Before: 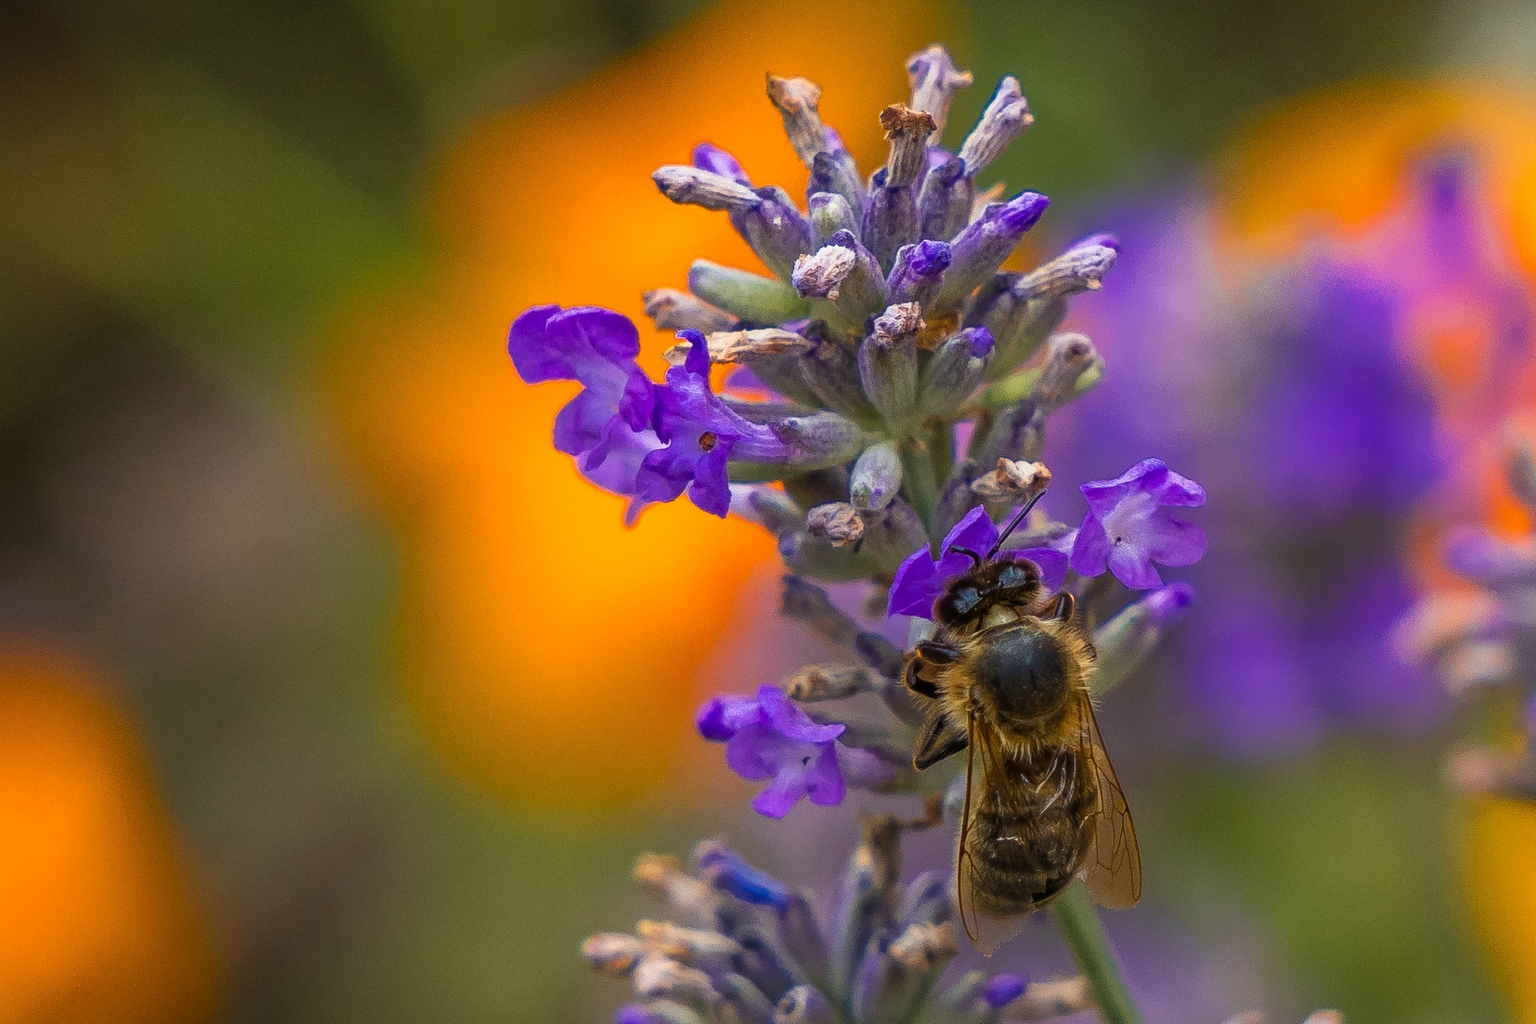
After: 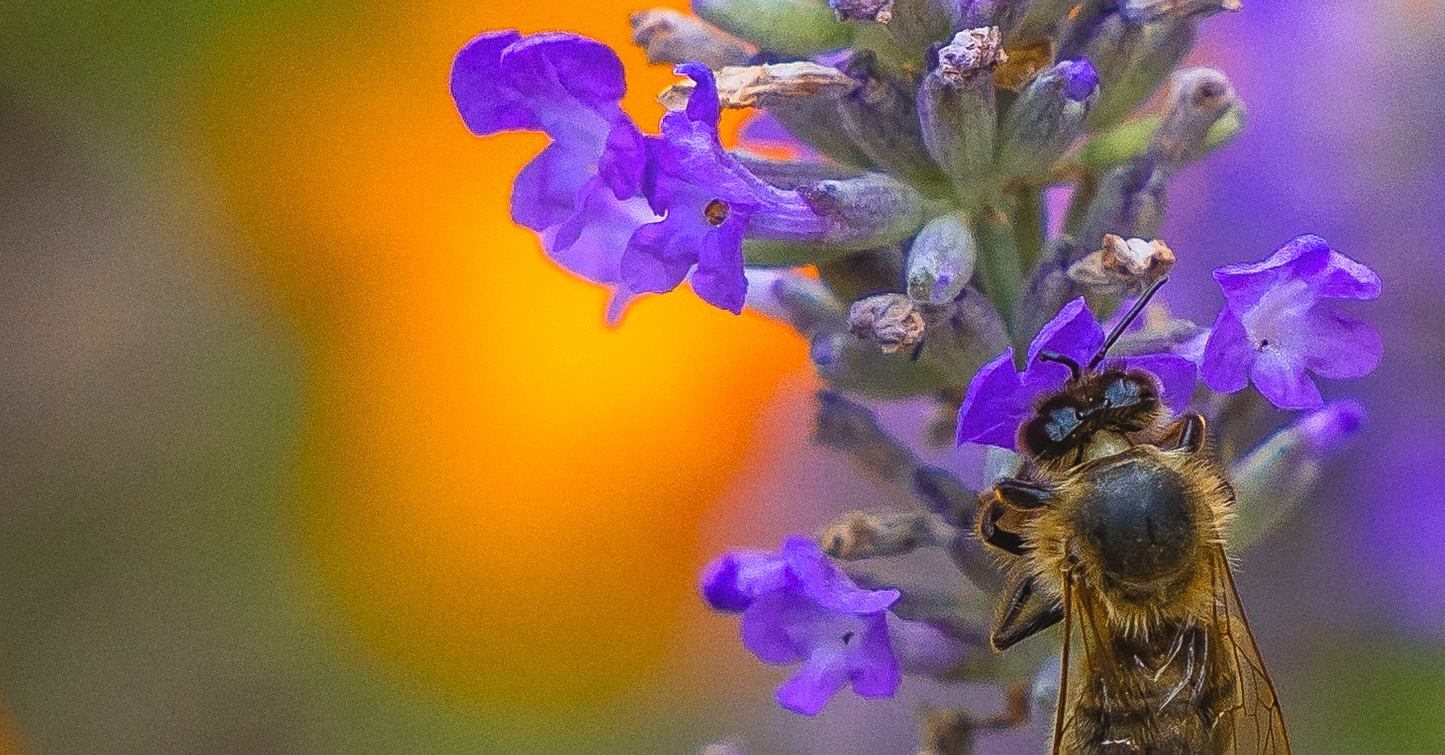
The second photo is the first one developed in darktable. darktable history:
crop: left 11.123%, top 27.61%, right 18.3%, bottom 17.034%
contrast brightness saturation: contrast -0.1, brightness 0.05, saturation 0.08
local contrast: highlights 100%, shadows 100%, detail 120%, midtone range 0.2
sharpen: on, module defaults
bloom: on, module defaults
white balance: red 0.954, blue 1.079
grain: on, module defaults
